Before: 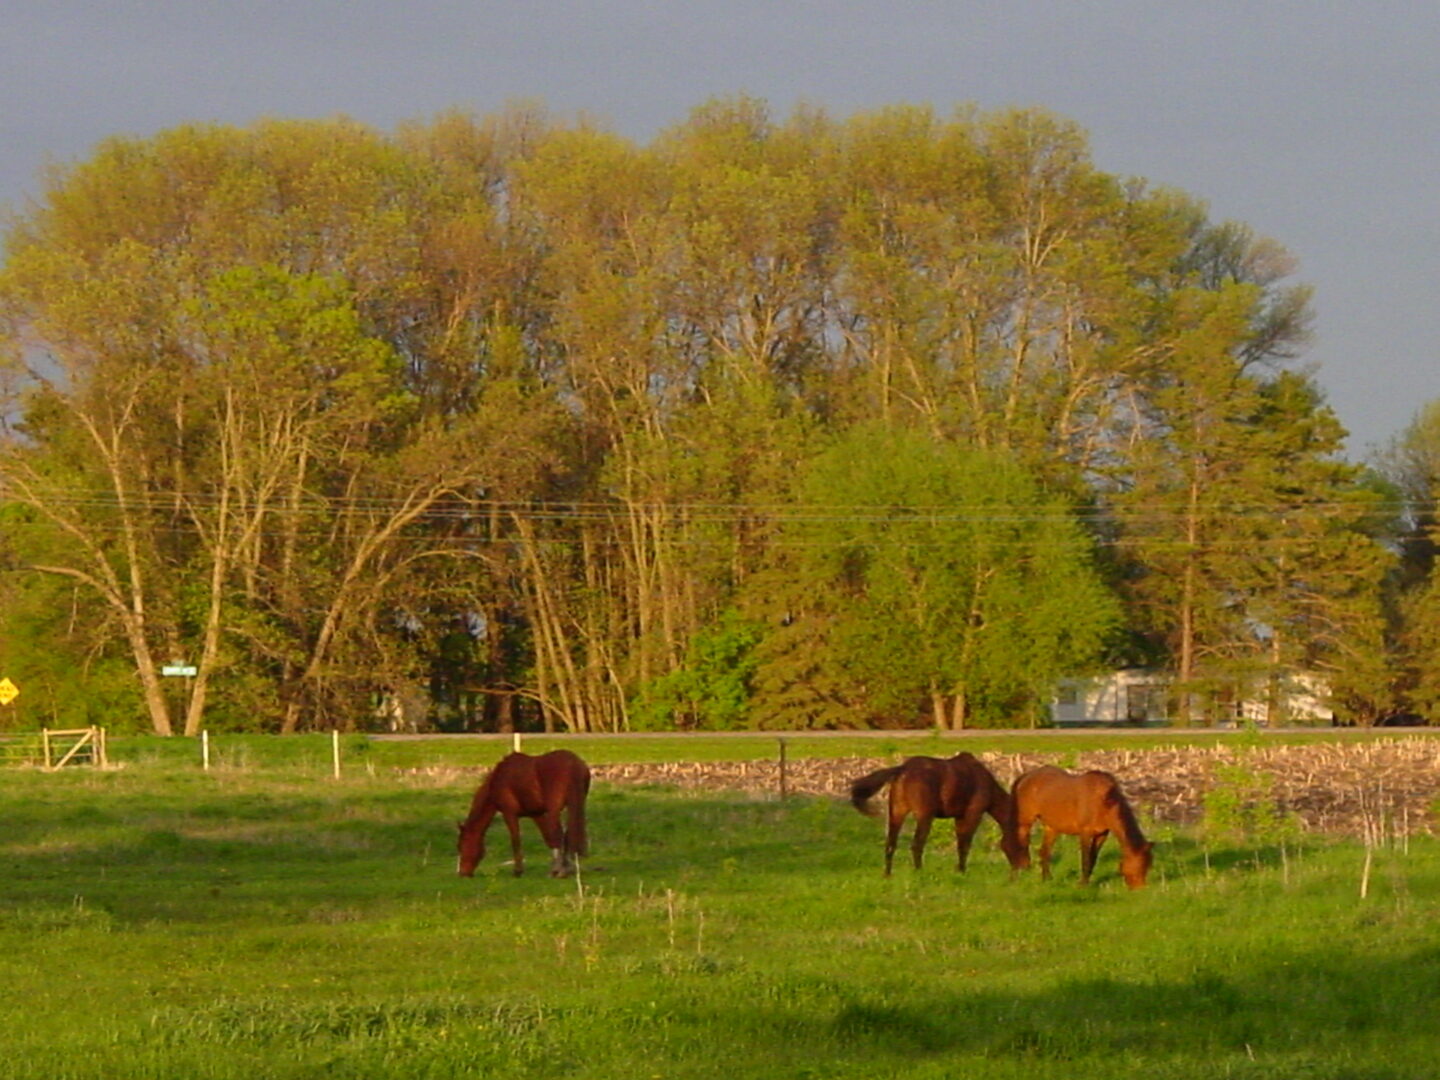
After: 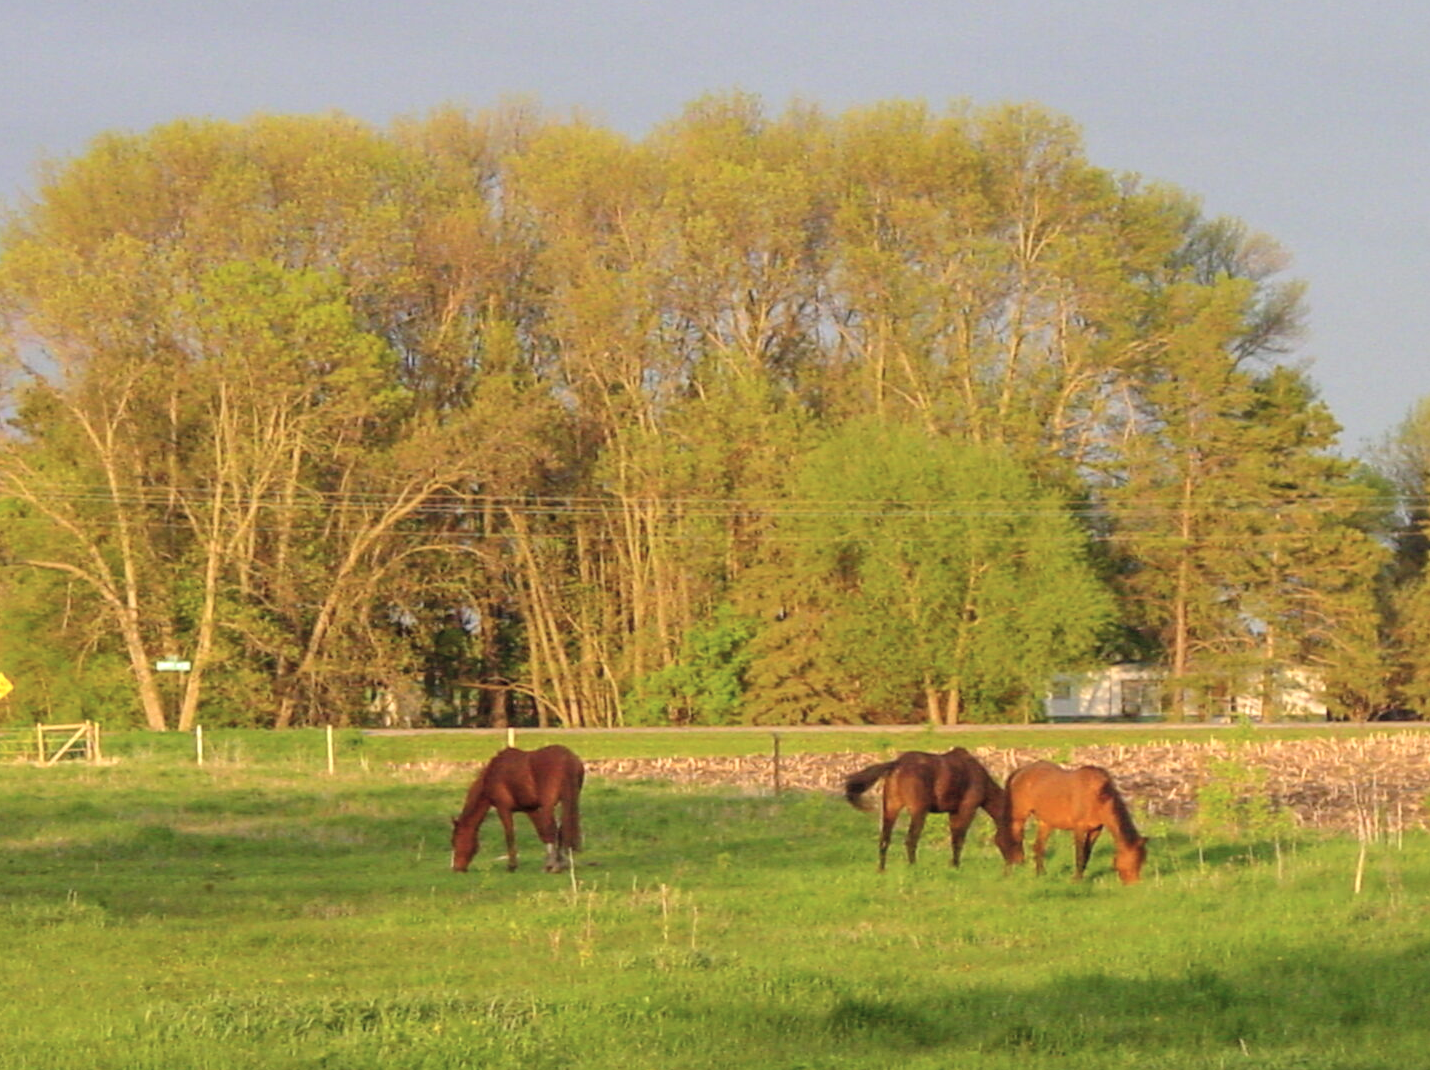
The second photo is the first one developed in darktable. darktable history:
local contrast: detail 130%
crop: left 0.434%, top 0.485%, right 0.244%, bottom 0.386%
contrast brightness saturation: brightness 0.28
